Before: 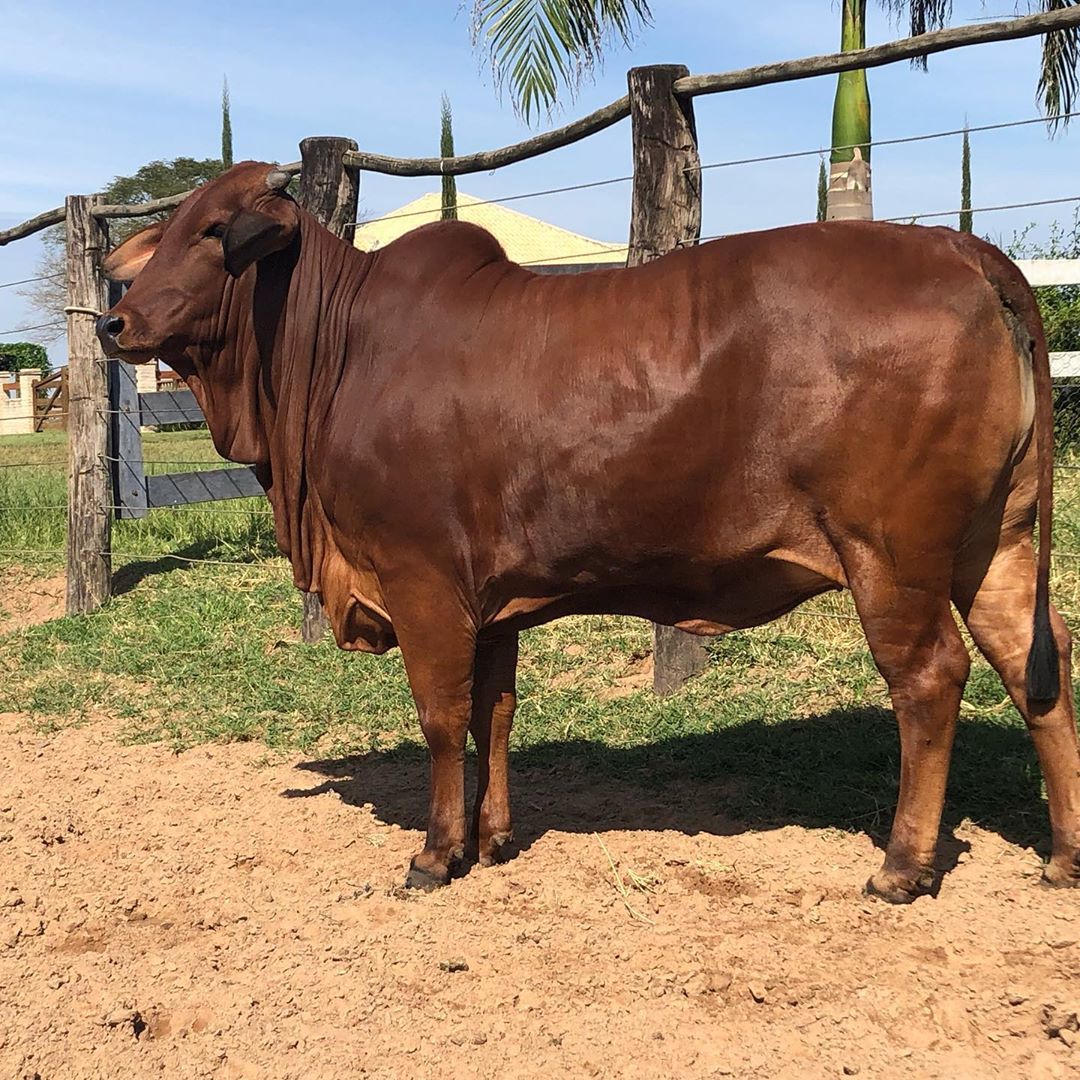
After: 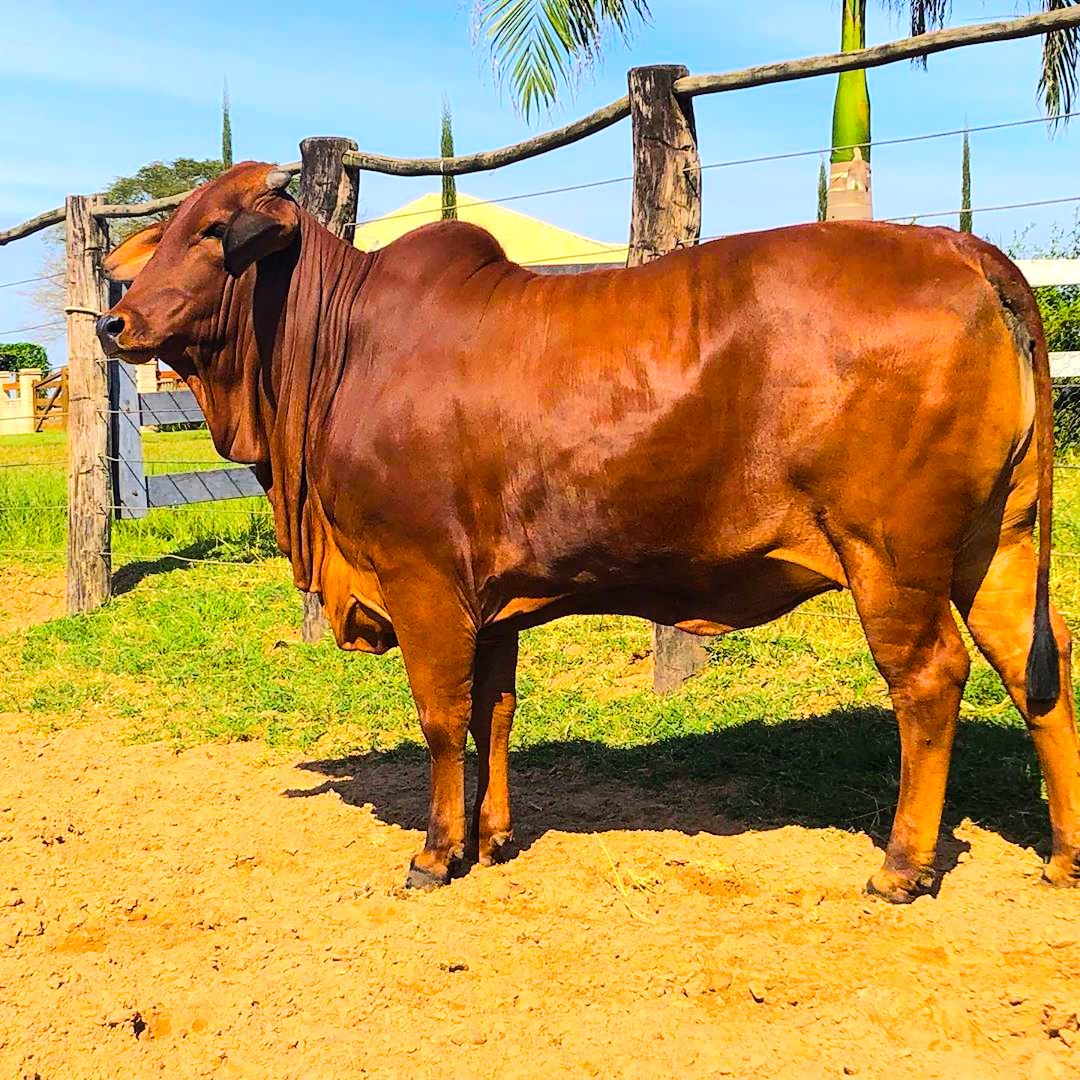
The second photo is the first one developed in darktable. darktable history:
color balance rgb: linear chroma grading › shadows -10.477%, linear chroma grading › global chroma 19.938%, perceptual saturation grading › global saturation 42.56%
tone equalizer: -7 EV 0.151 EV, -6 EV 0.628 EV, -5 EV 1.14 EV, -4 EV 1.34 EV, -3 EV 1.15 EV, -2 EV 0.6 EV, -1 EV 0.148 EV, edges refinement/feathering 500, mask exposure compensation -1.57 EV, preserve details no
